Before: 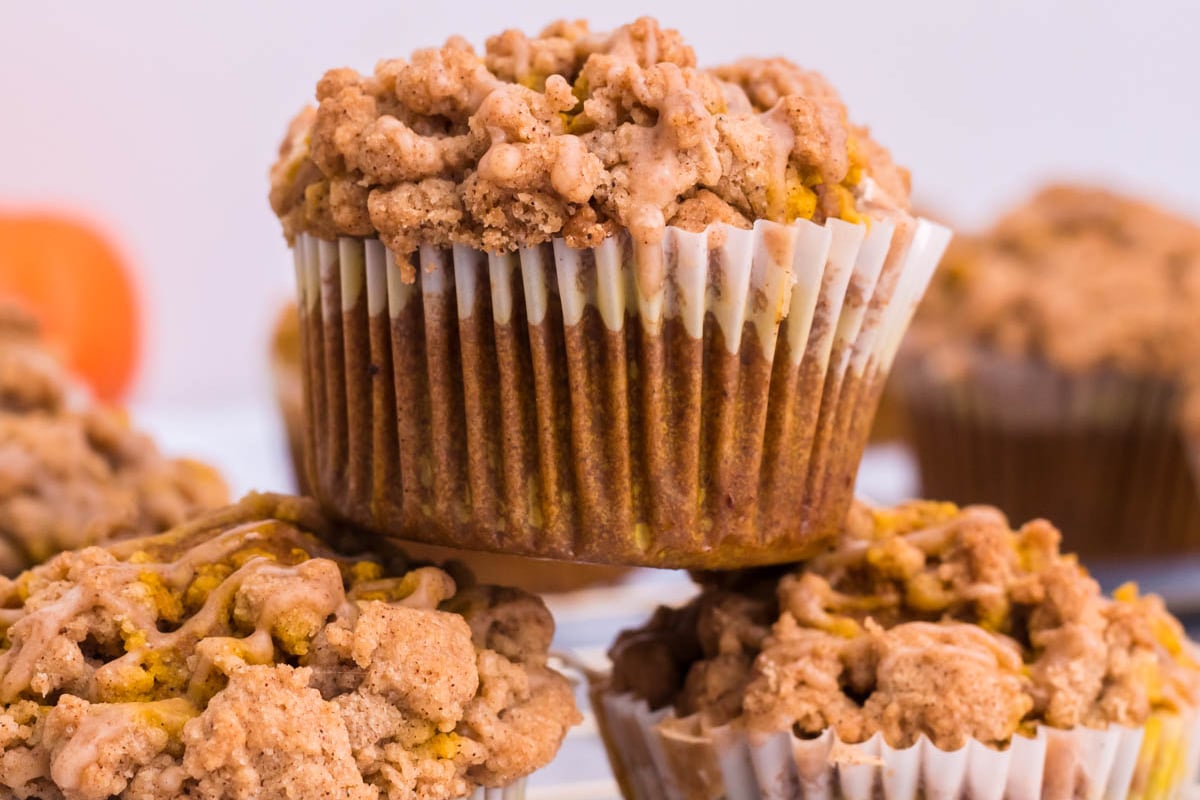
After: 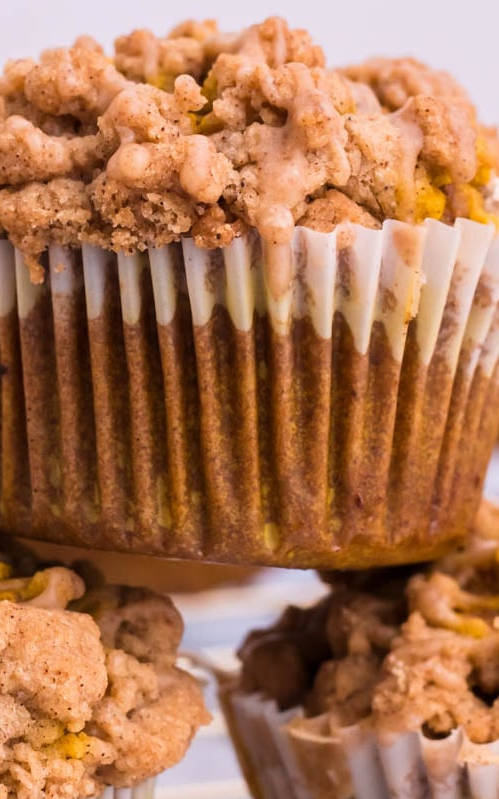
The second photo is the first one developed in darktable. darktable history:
crop: left 30.958%, right 27.399%
